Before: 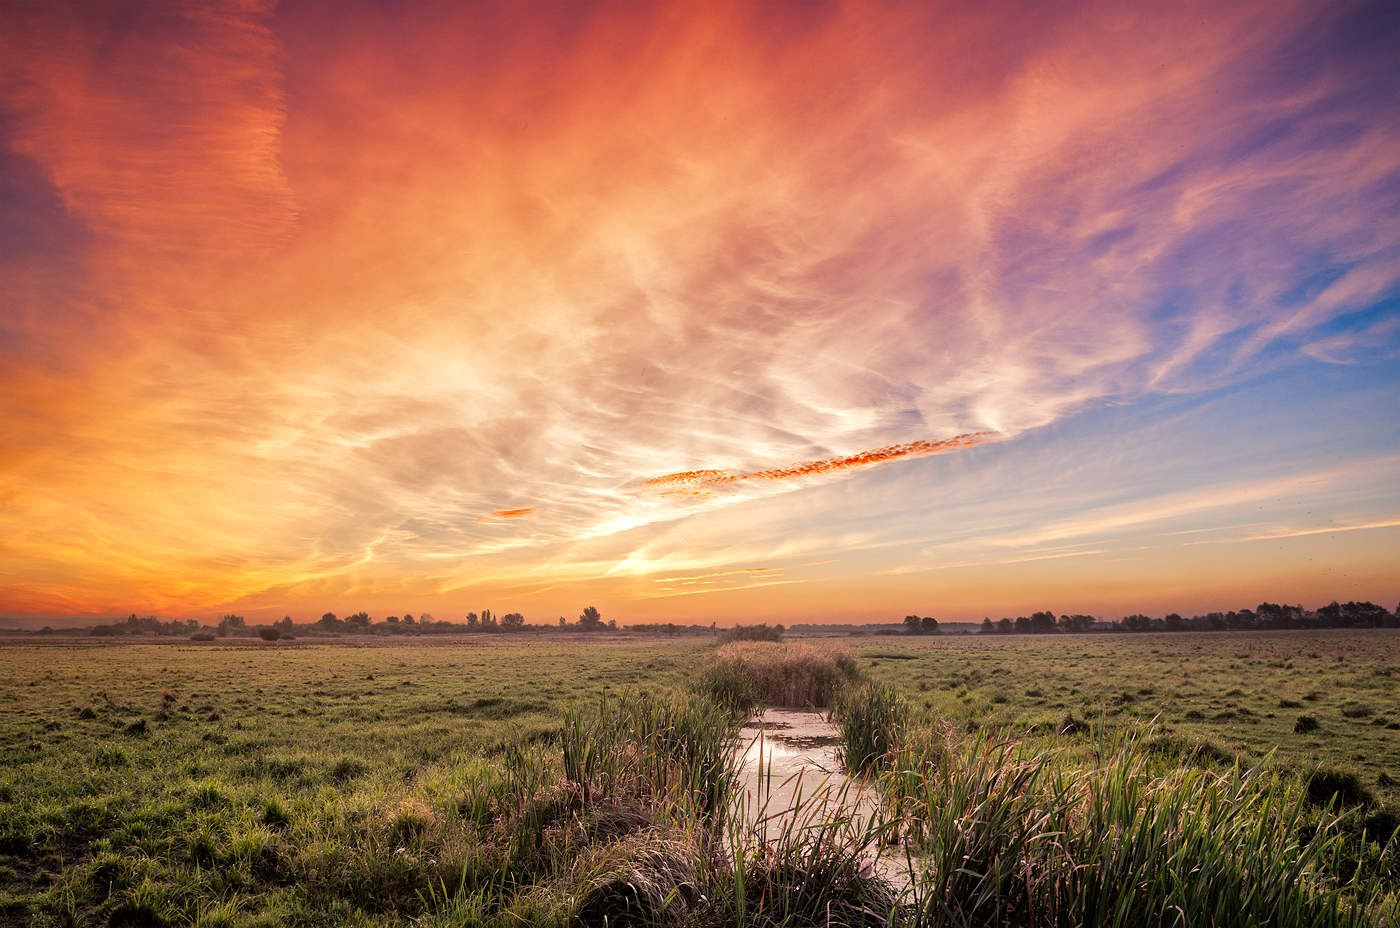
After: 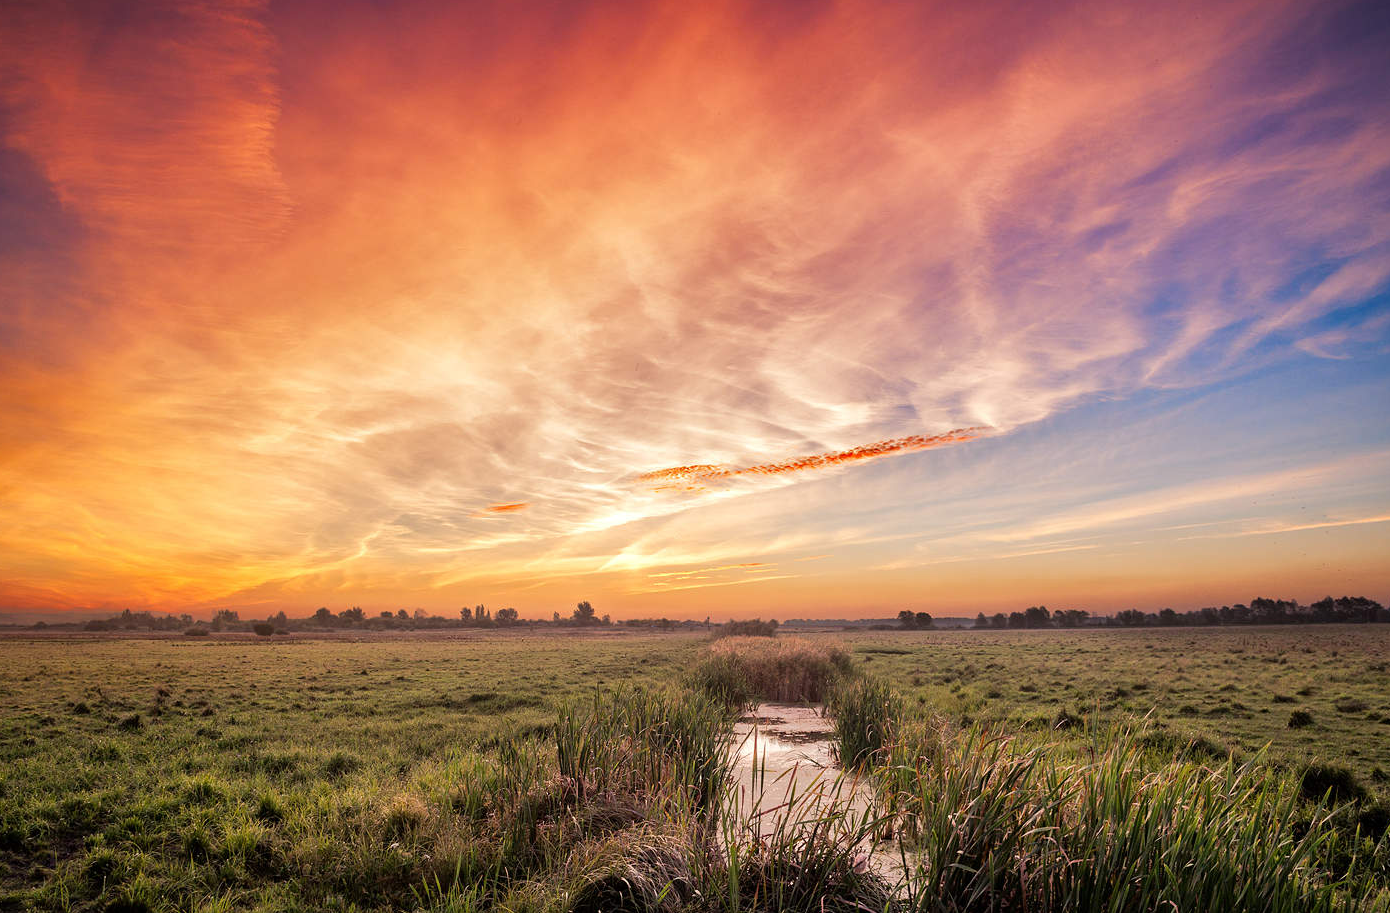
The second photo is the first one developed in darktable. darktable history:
crop: left 0.439%, top 0.628%, right 0.207%, bottom 0.957%
